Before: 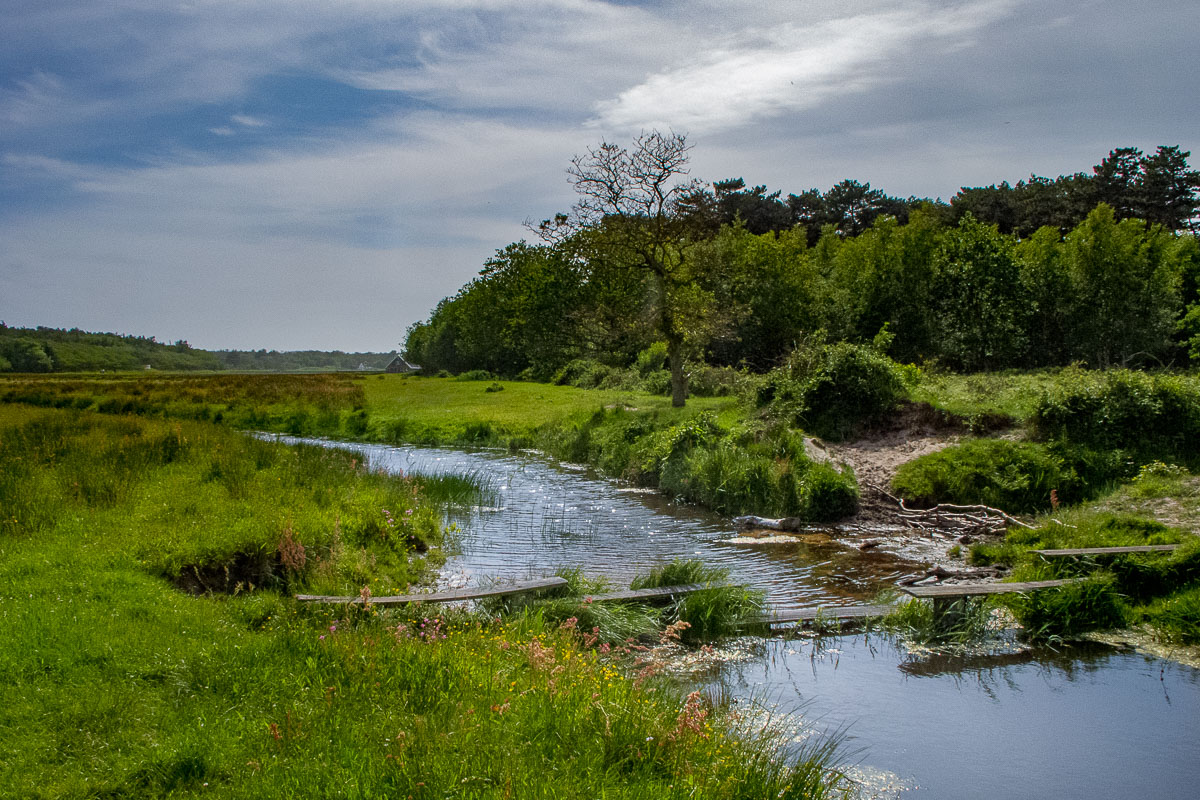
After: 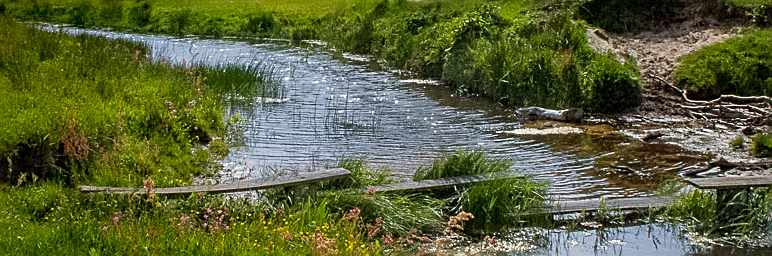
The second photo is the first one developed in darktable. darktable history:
vibrance: vibrance 20%
crop: left 18.091%, top 51.13%, right 17.525%, bottom 16.85%
sharpen: on, module defaults
